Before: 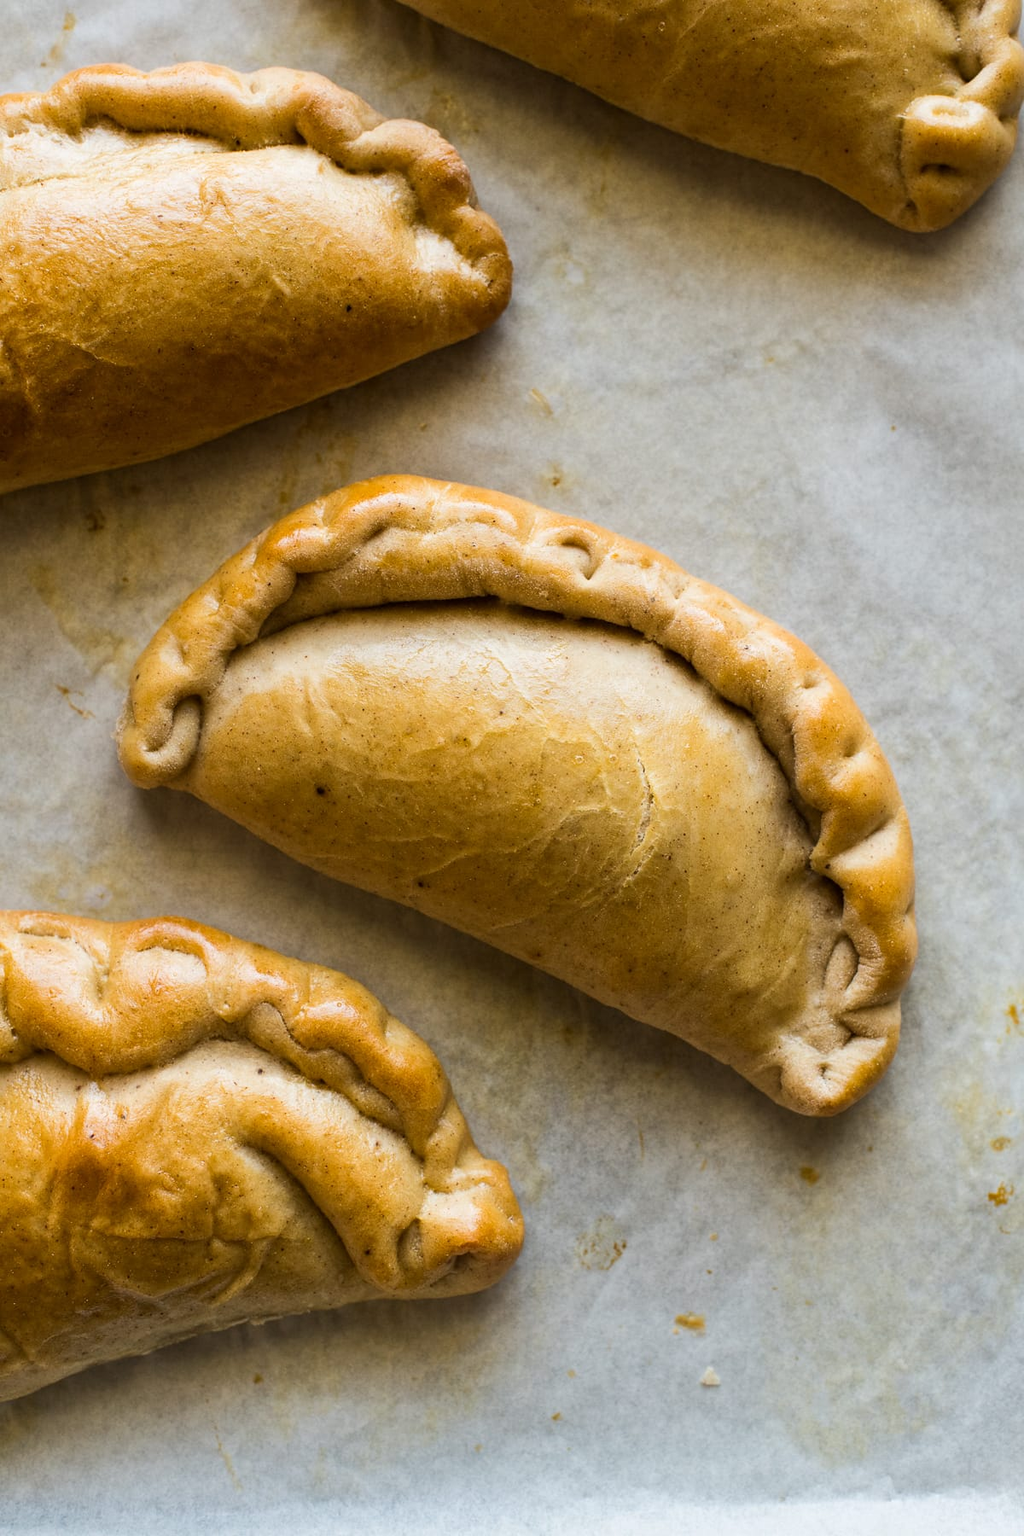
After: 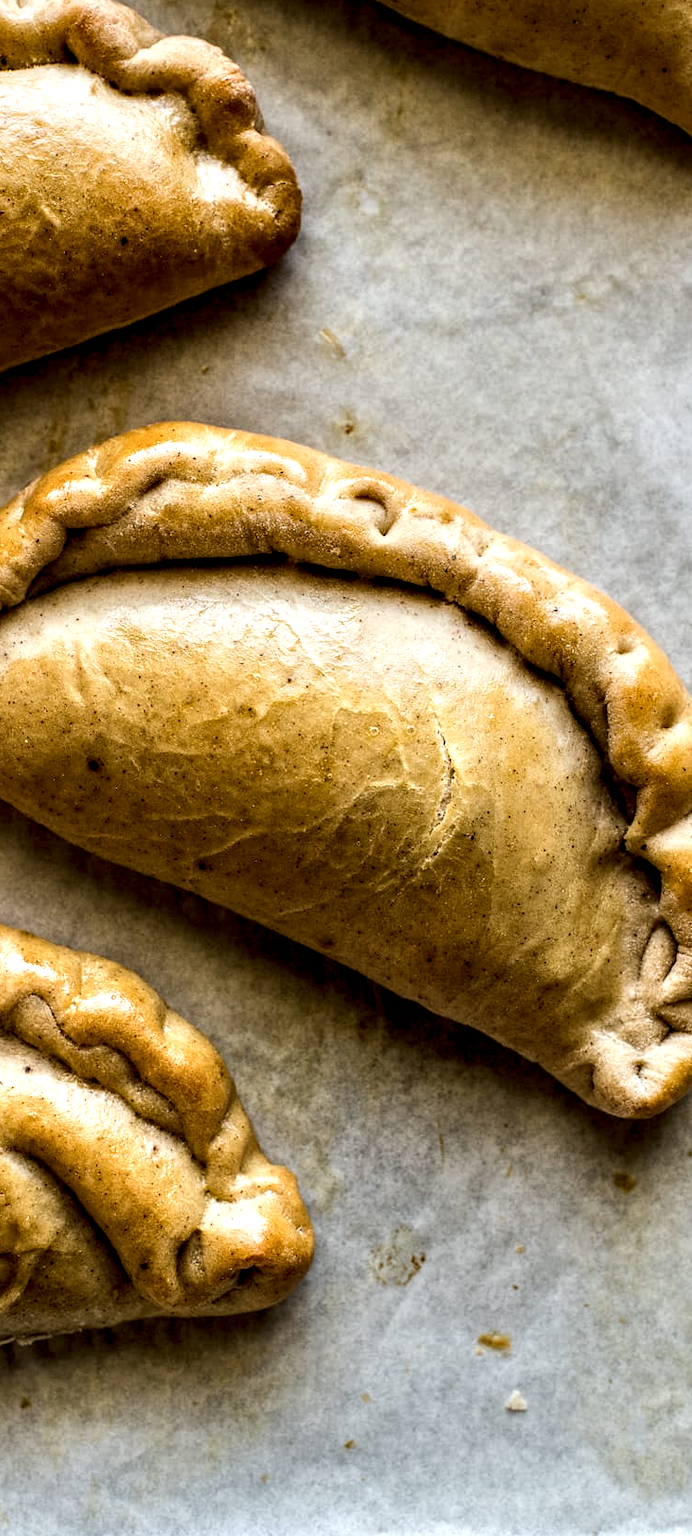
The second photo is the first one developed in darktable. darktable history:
local contrast: highlights 20%, detail 197%
crop and rotate: left 22.918%, top 5.629%, right 14.711%, bottom 2.247%
